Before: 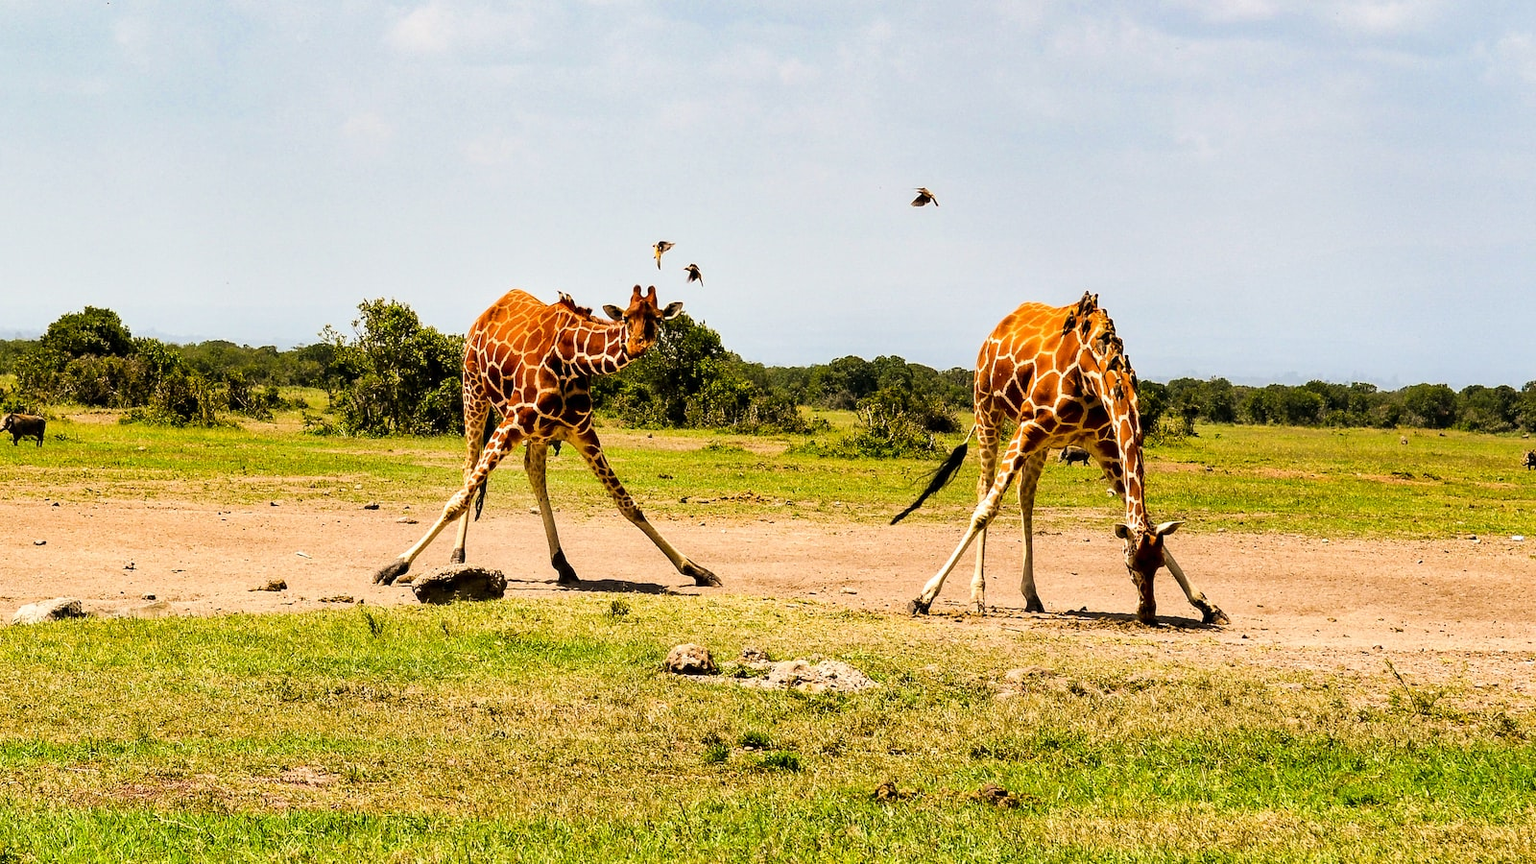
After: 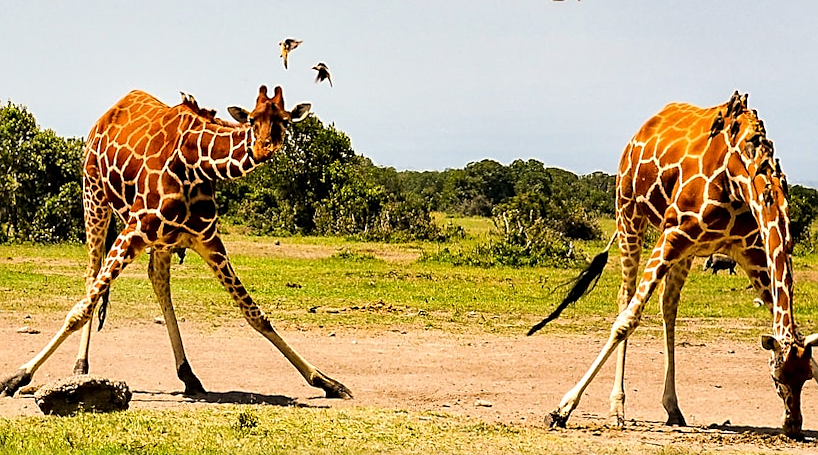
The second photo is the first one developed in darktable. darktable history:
sharpen: on, module defaults
rotate and perspective: lens shift (vertical) 0.048, lens shift (horizontal) -0.024, automatic cropping off
crop: left 25%, top 25%, right 25%, bottom 25%
